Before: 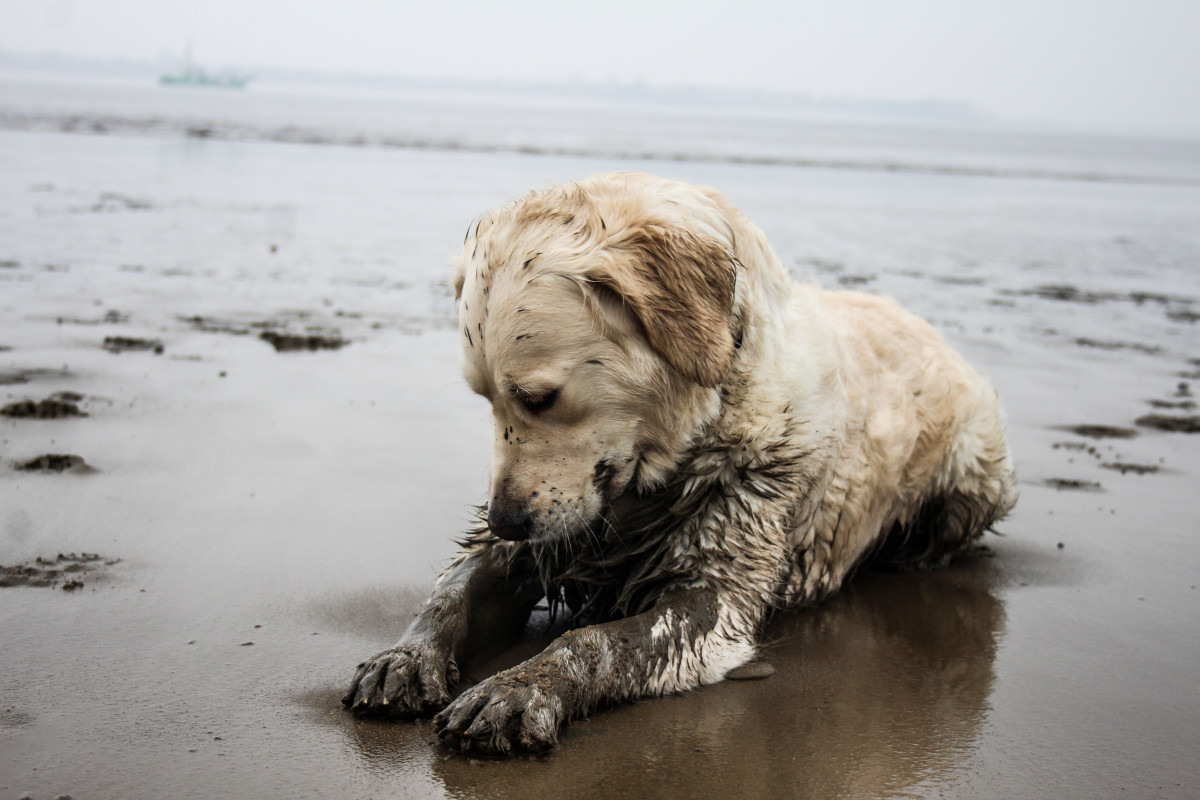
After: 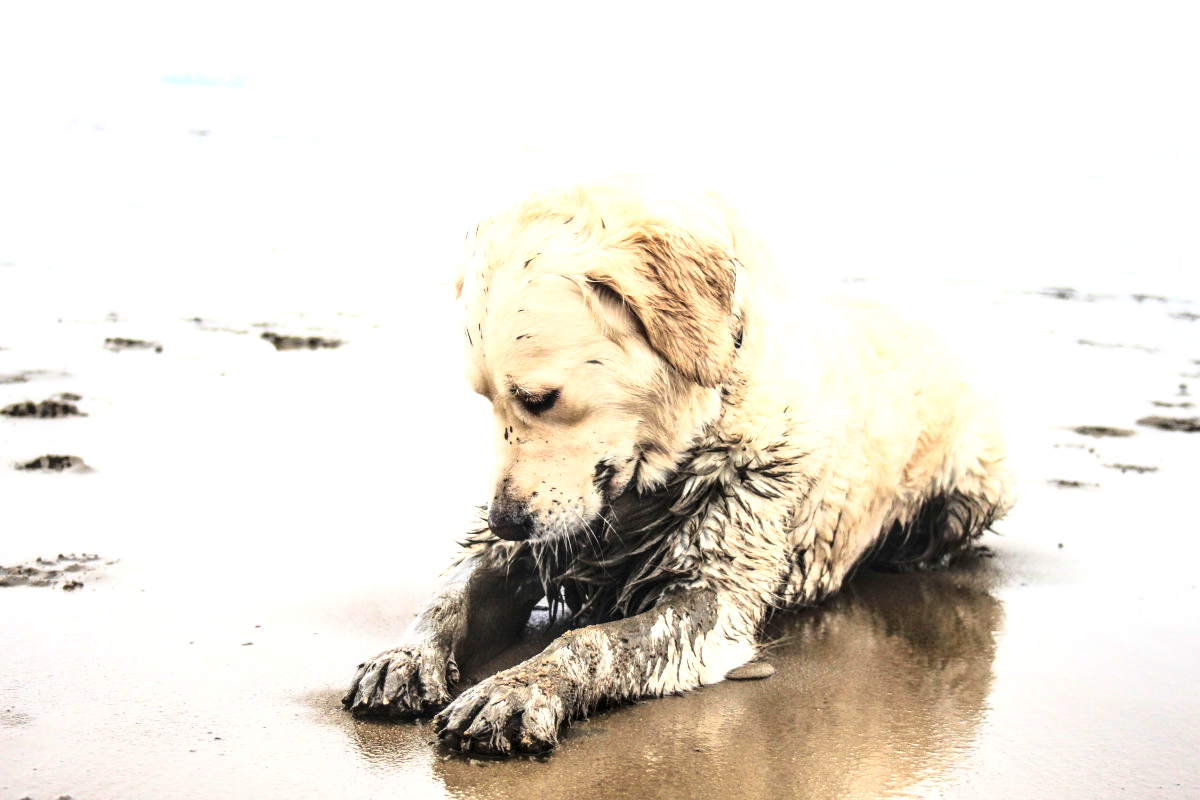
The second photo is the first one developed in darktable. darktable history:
exposure: black level correction 0, exposure 1.5 EV, compensate exposure bias true, compensate highlight preservation false
base curve: curves: ch0 [(0, 0) (0.032, 0.037) (0.105, 0.228) (0.435, 0.76) (0.856, 0.983) (1, 1)]
local contrast: on, module defaults
